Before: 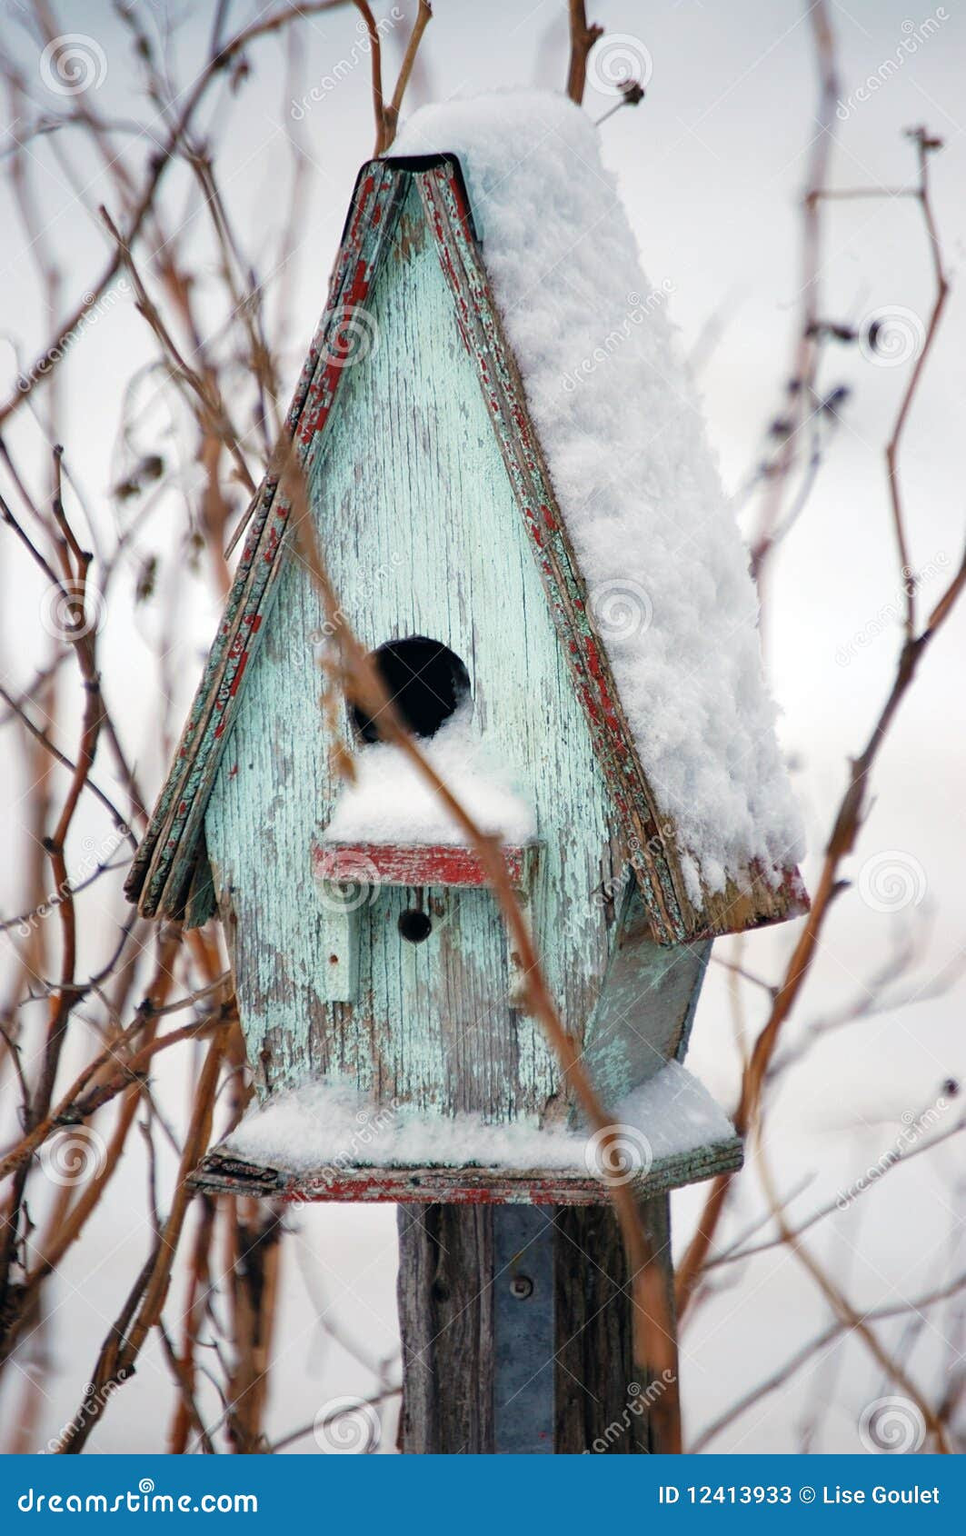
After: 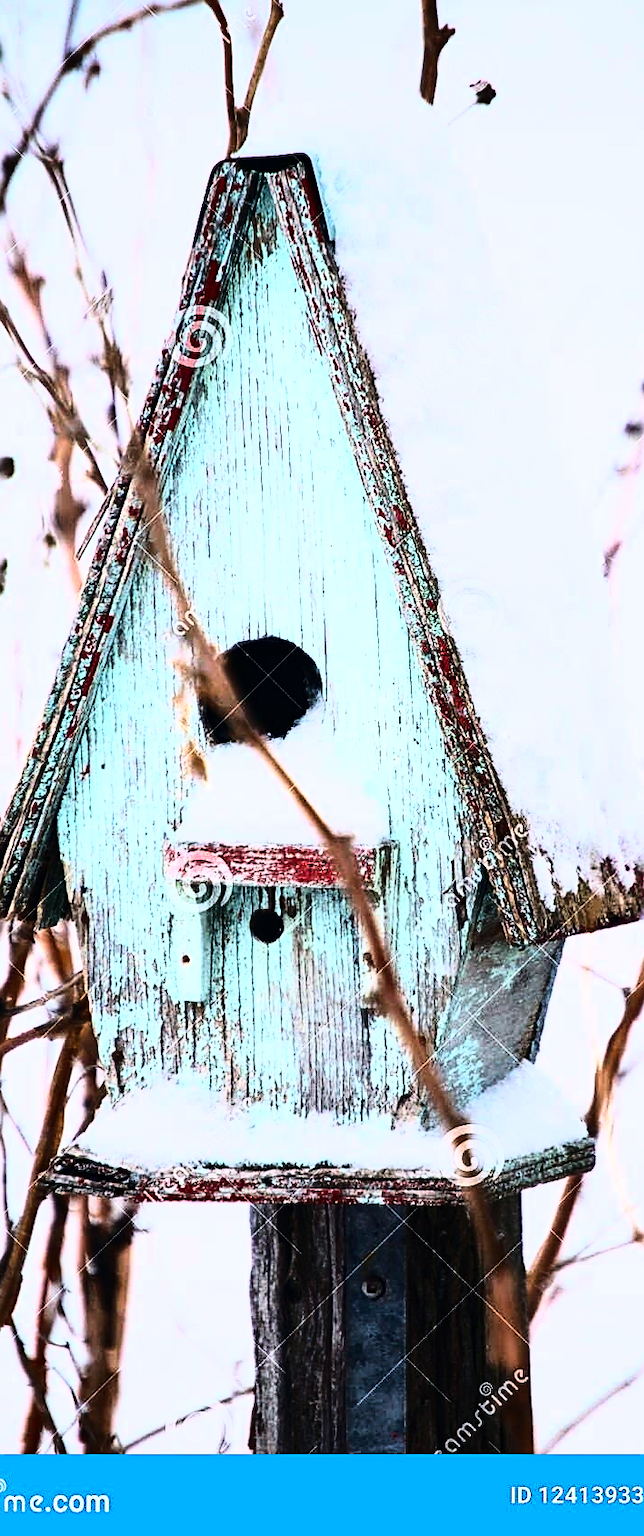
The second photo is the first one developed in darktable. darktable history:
sharpen: on, module defaults
color calibration: illuminant as shot in camera, x 0.358, y 0.373, temperature 4628.91 K
tone curve: curves: ch0 [(0, 0) (0.003, 0.005) (0.011, 0.008) (0.025, 0.013) (0.044, 0.017) (0.069, 0.022) (0.1, 0.029) (0.136, 0.038) (0.177, 0.053) (0.224, 0.081) (0.277, 0.128) (0.335, 0.214) (0.399, 0.343) (0.468, 0.478) (0.543, 0.641) (0.623, 0.798) (0.709, 0.911) (0.801, 0.971) (0.898, 0.99) (1, 1)]
contrast brightness saturation: contrast 0.233, brightness 0.105, saturation 0.29
crop: left 15.417%, right 17.801%
